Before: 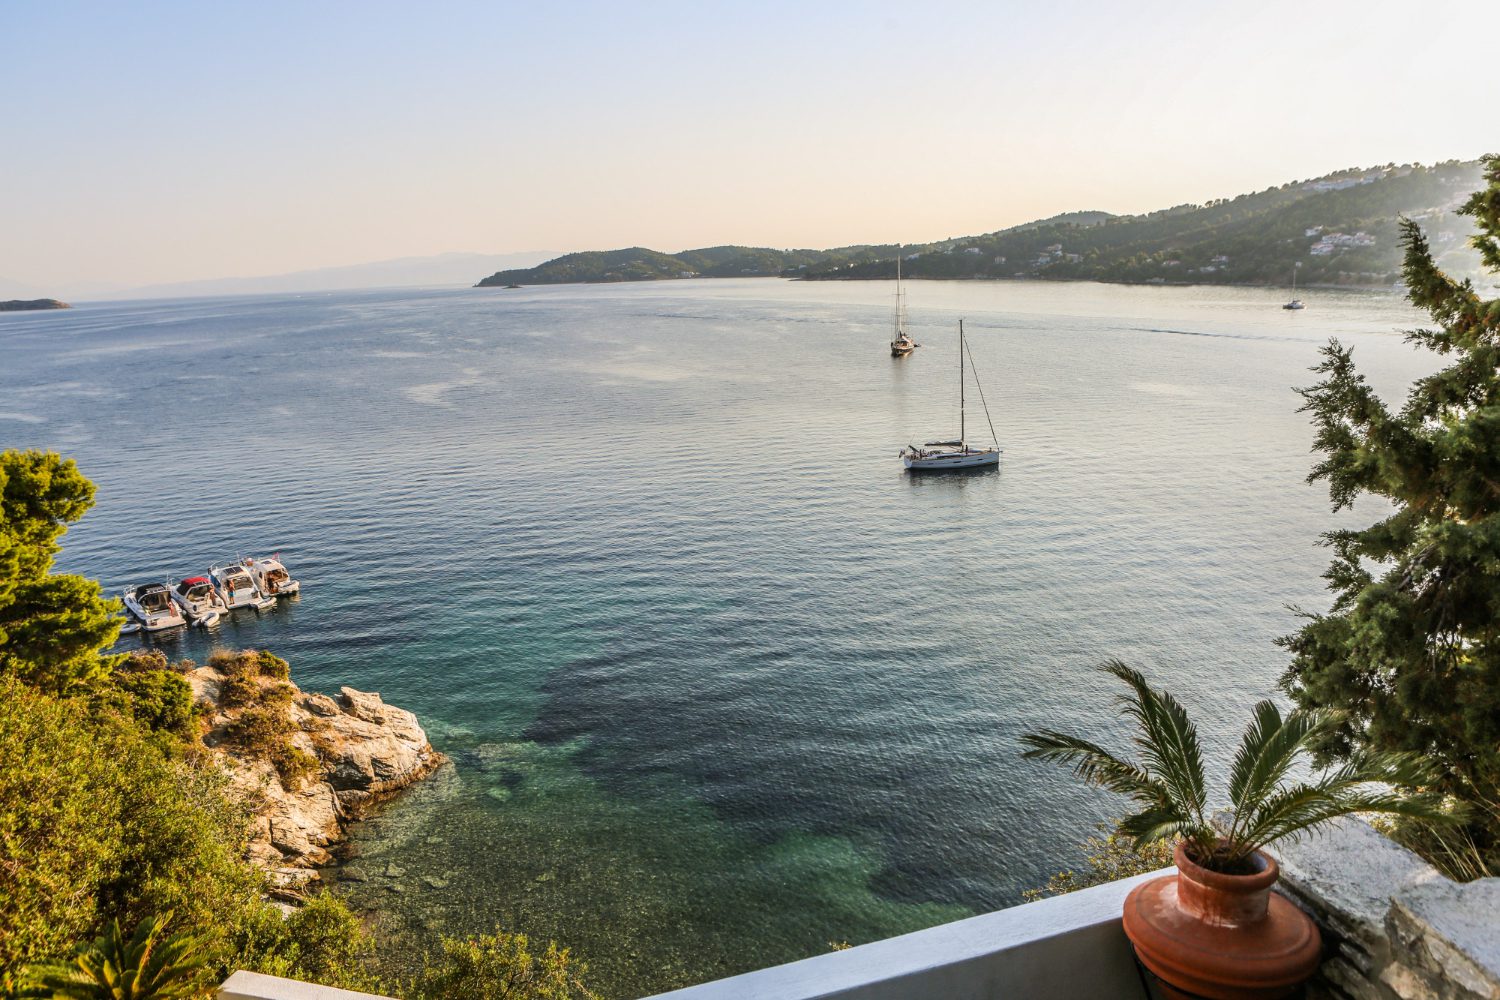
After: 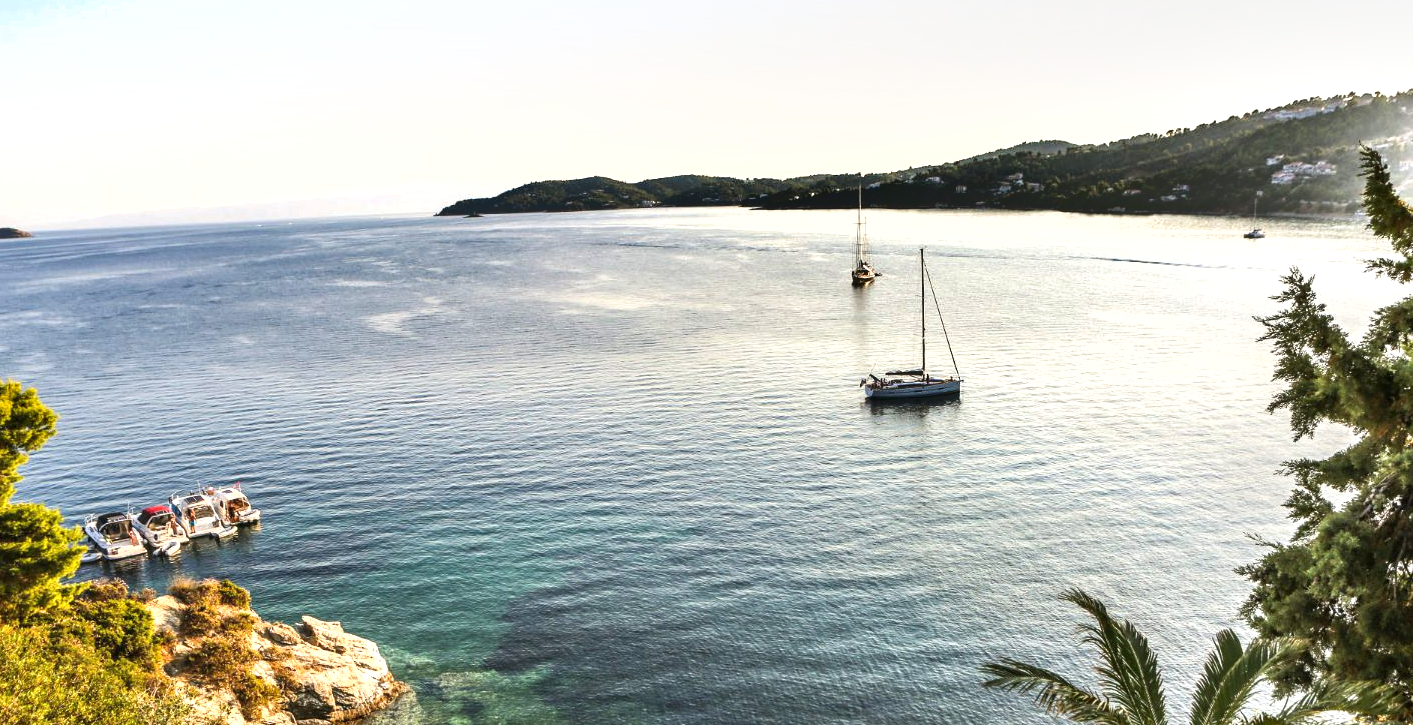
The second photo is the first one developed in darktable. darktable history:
crop: left 2.651%, top 7.149%, right 3.11%, bottom 20.338%
exposure: exposure 0.741 EV, compensate highlight preservation false
shadows and highlights: low approximation 0.01, soften with gaussian
